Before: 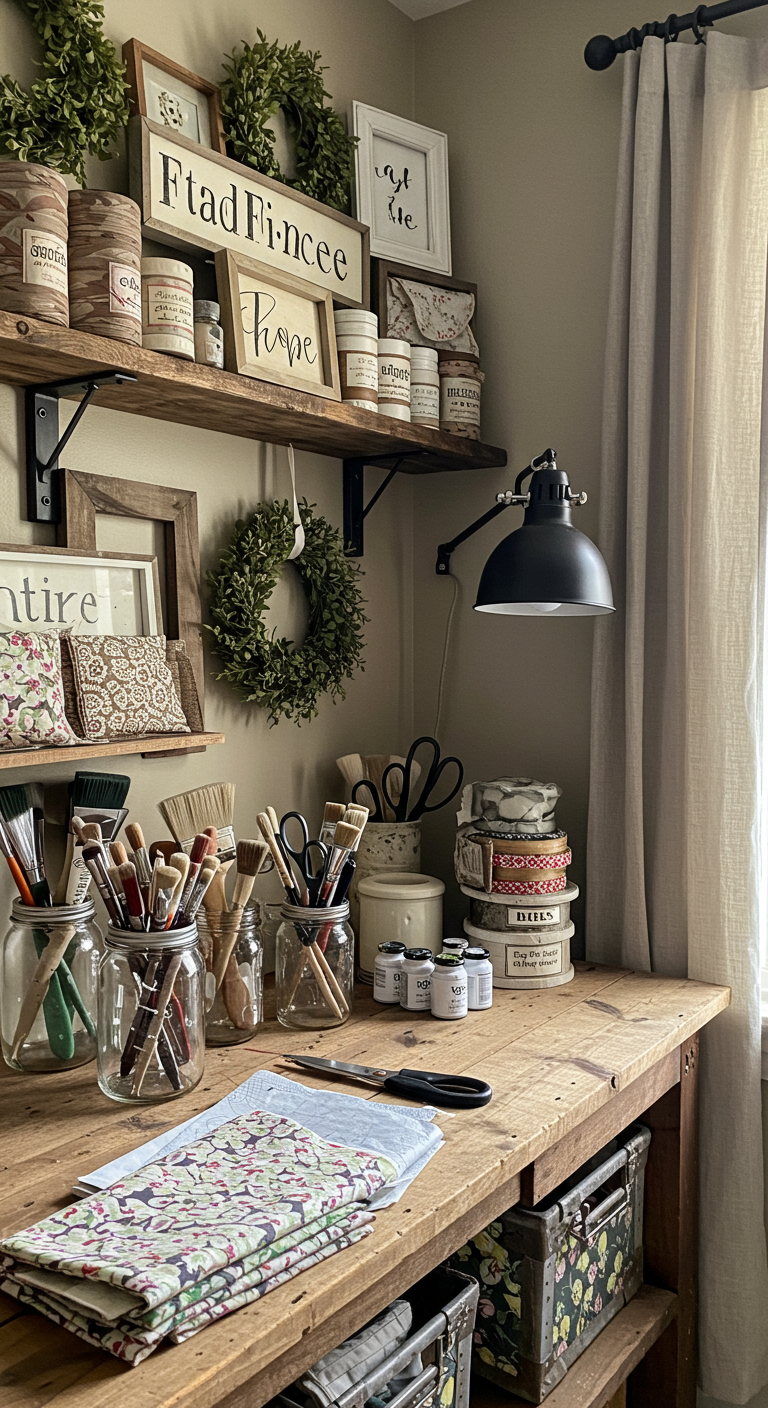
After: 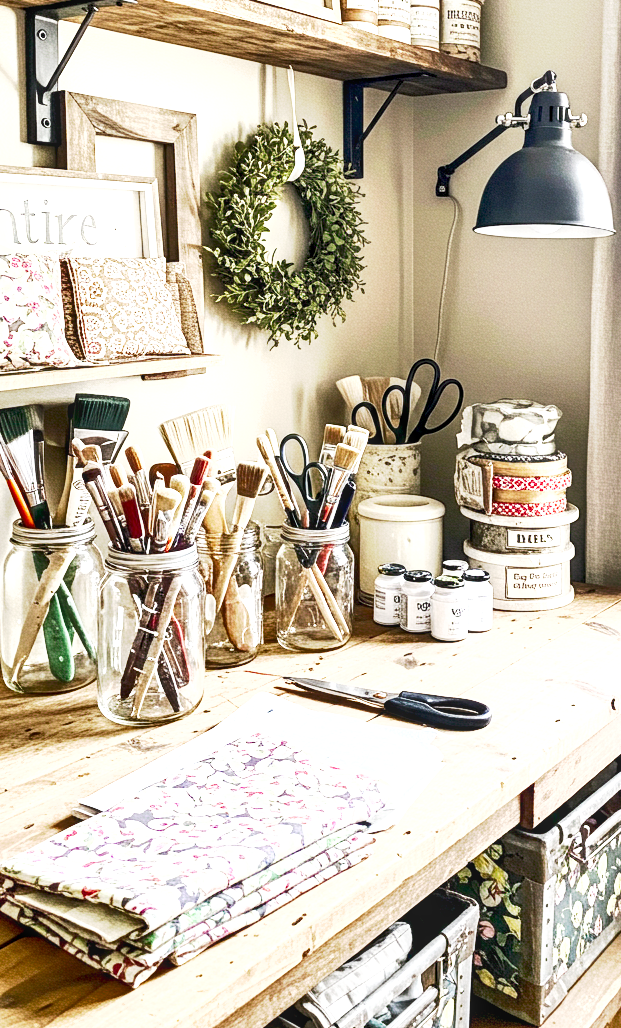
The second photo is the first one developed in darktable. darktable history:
crop: top 26.904%, right 17.998%
local contrast: on, module defaults
exposure: black level correction 0.001, exposure 2.576 EV, compensate highlight preservation false
shadows and highlights: low approximation 0.01, soften with gaussian
base curve: curves: ch0 [(0, 0) (0.088, 0.125) (0.176, 0.251) (0.354, 0.501) (0.613, 0.749) (1, 0.877)], preserve colors none
